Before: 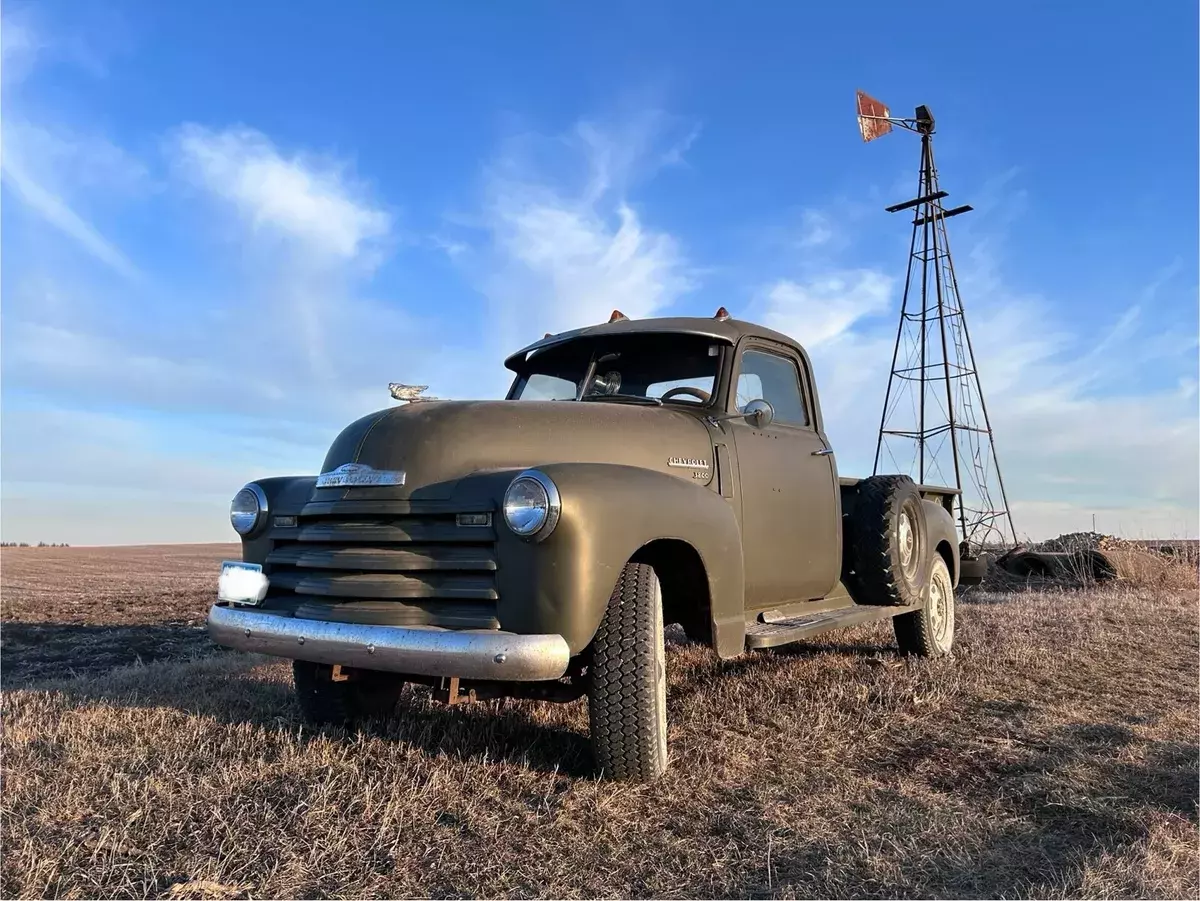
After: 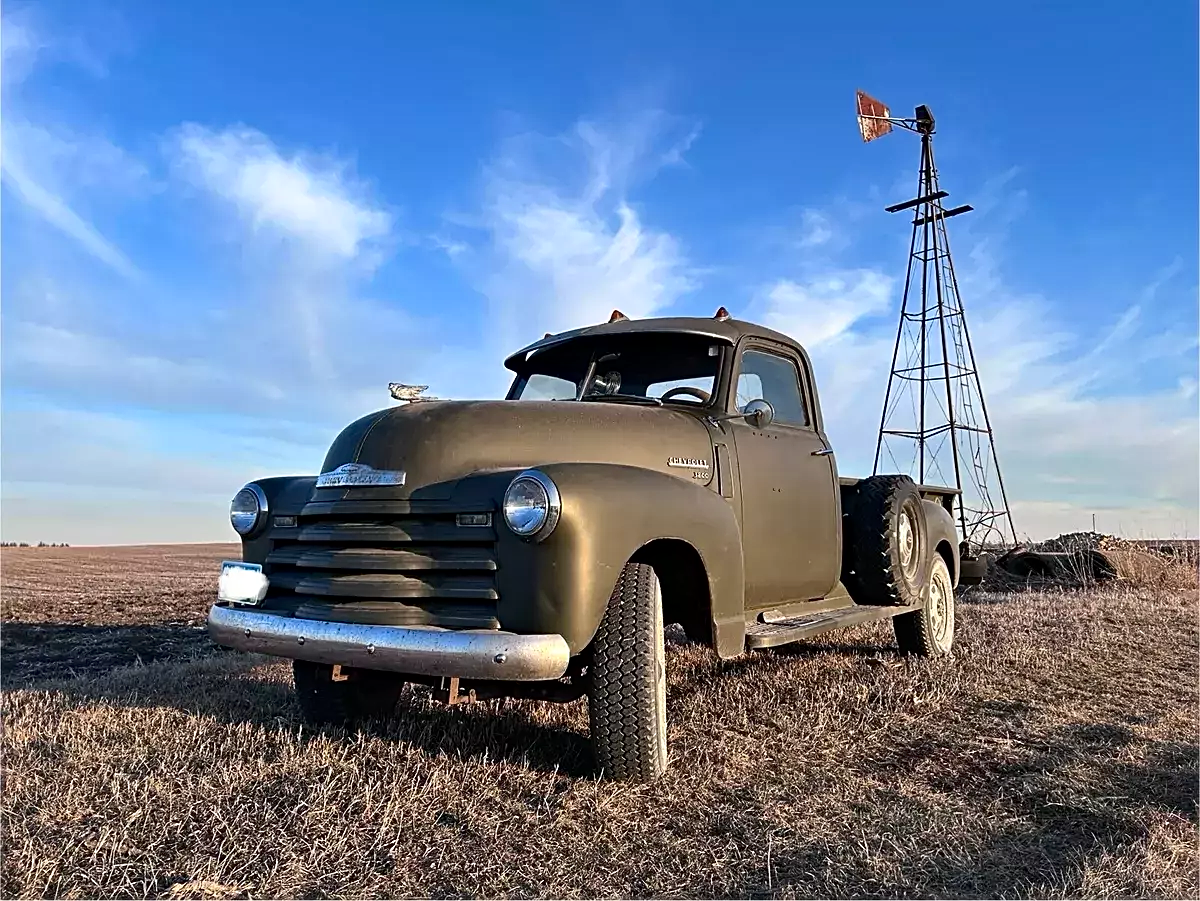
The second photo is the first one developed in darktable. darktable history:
sharpen: amount 0.596
tone equalizer: edges refinement/feathering 500, mask exposure compensation -1.57 EV, preserve details no
shadows and highlights: shadows 37.79, highlights -26.95, soften with gaussian
contrast brightness saturation: contrast 0.138
haze removal: adaptive false
